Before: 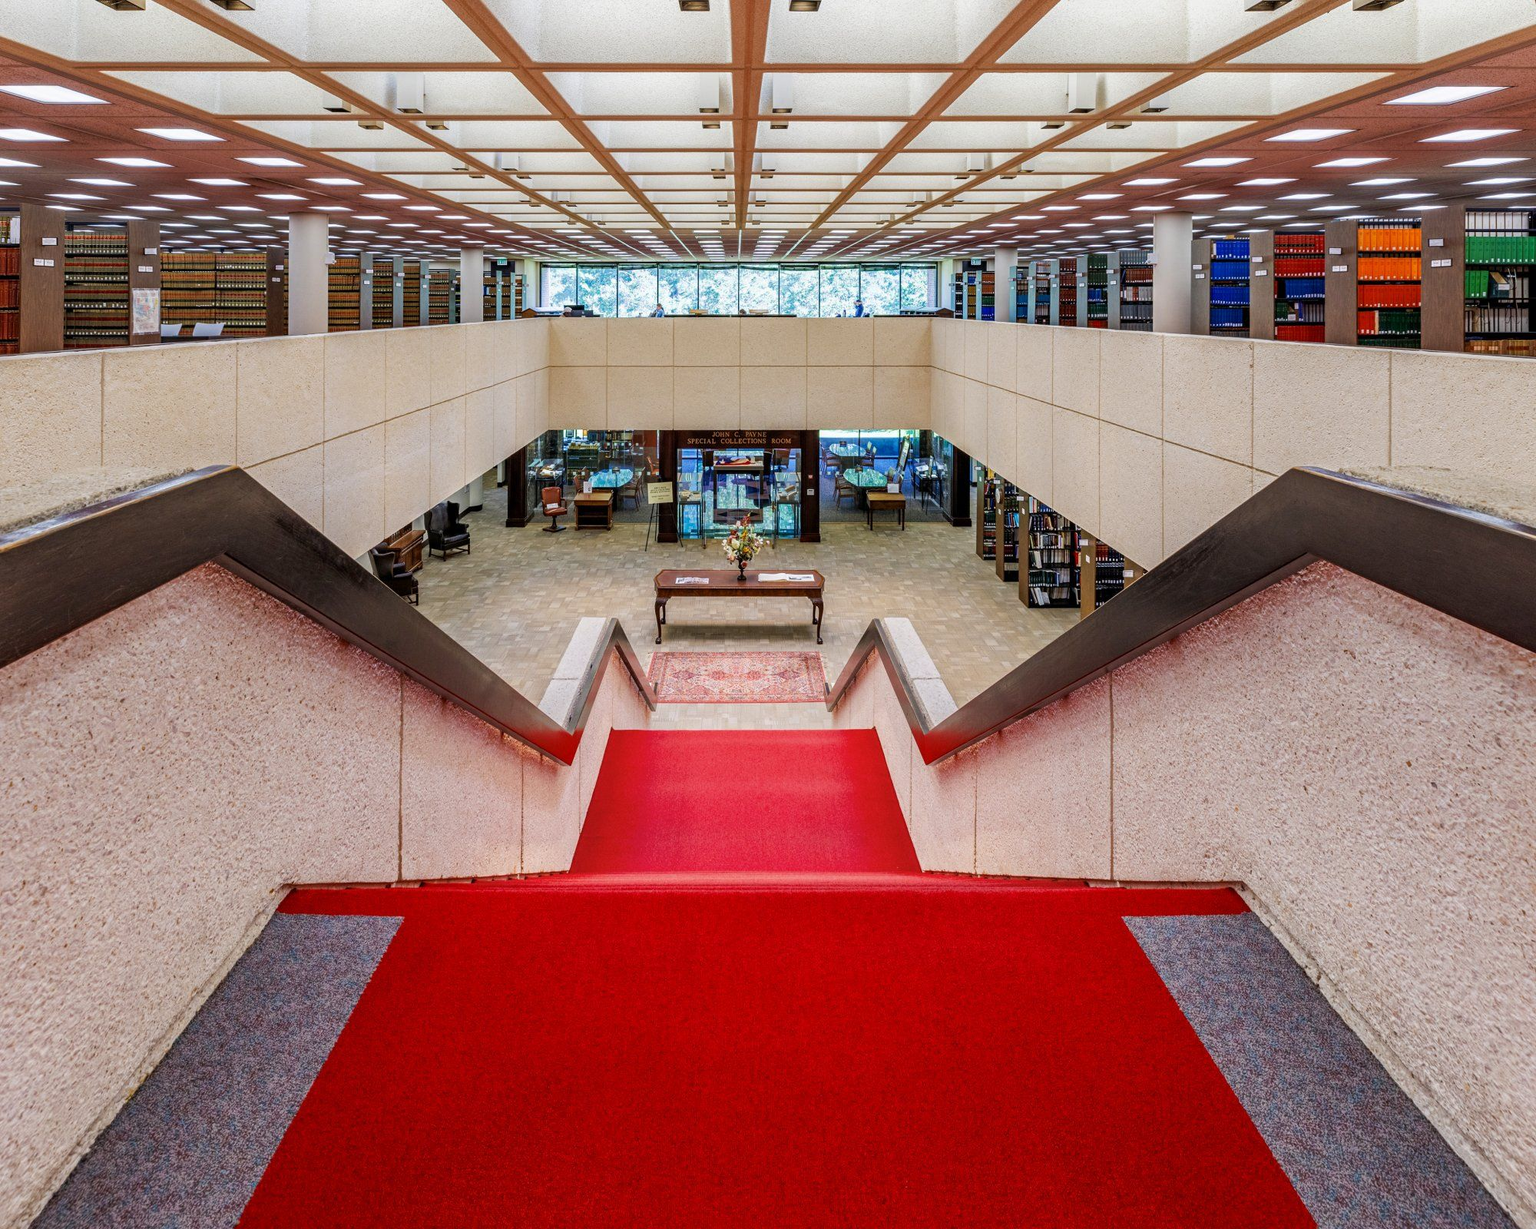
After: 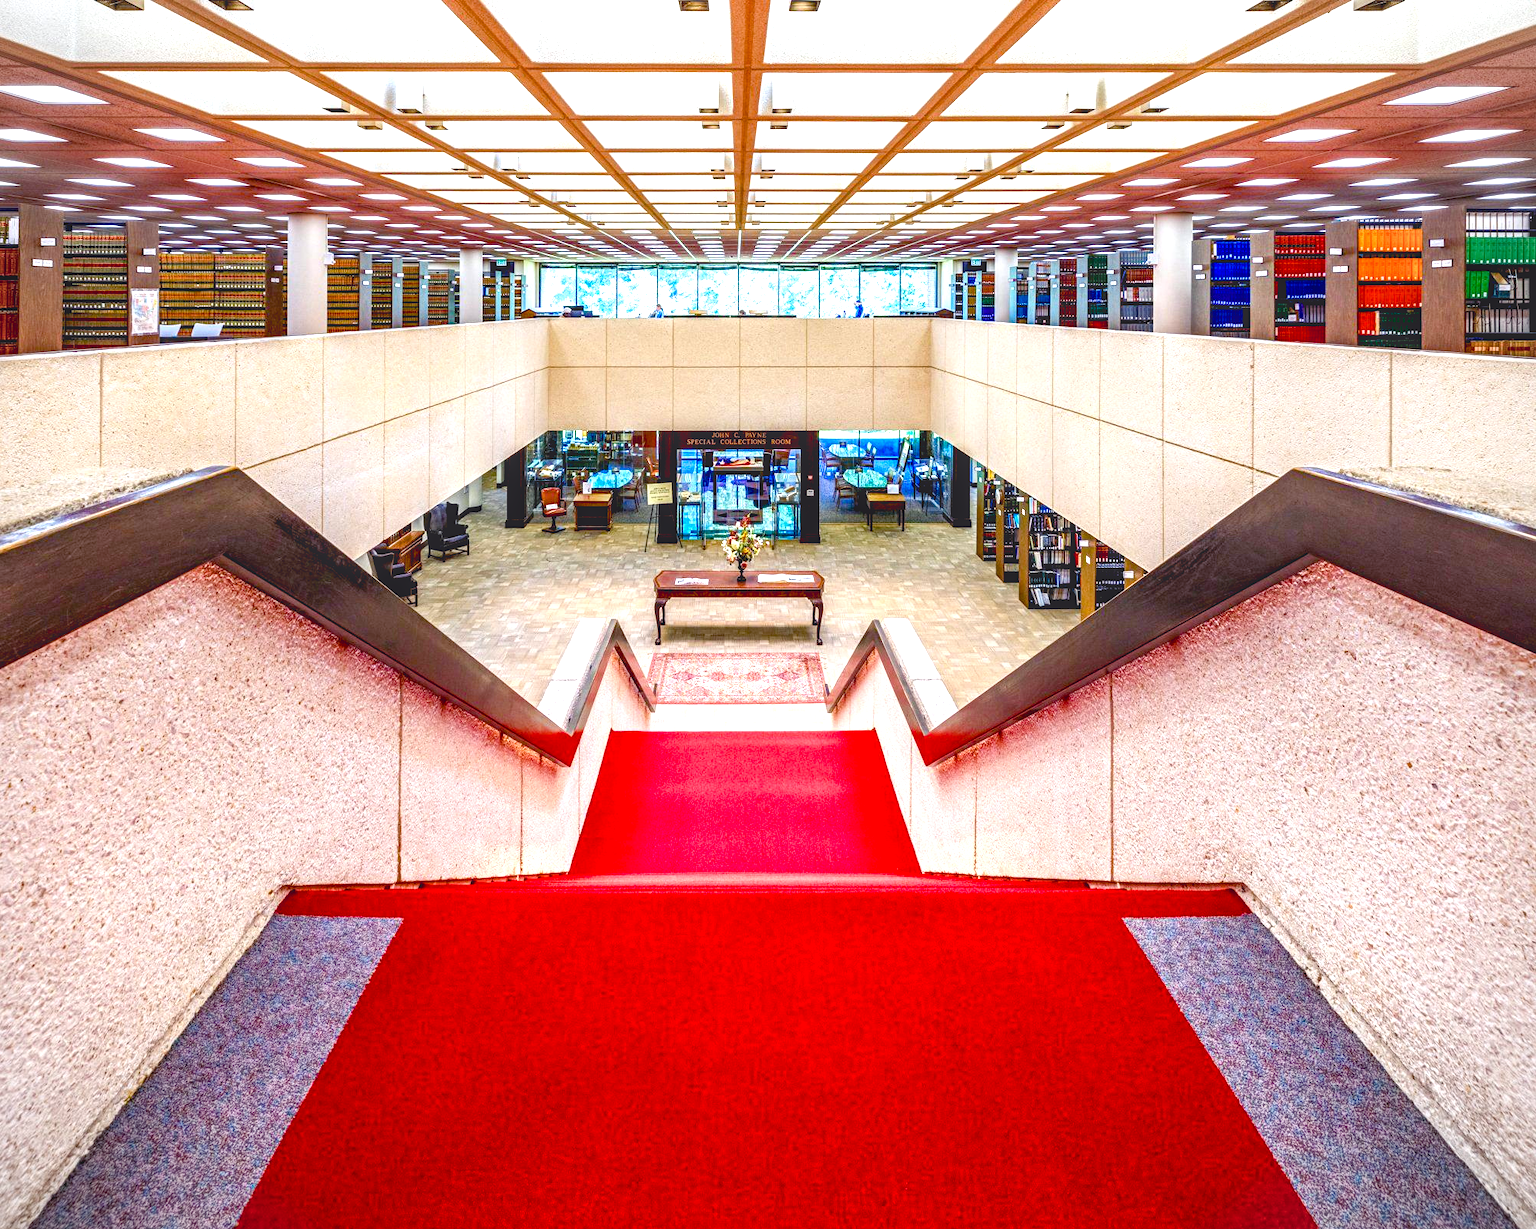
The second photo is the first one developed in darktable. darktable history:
crop and rotate: left 0.126%
exposure: black level correction 0.01, exposure 1 EV, compensate highlight preservation false
white balance: red 0.978, blue 0.999
local contrast: on, module defaults
color balance rgb: shadows lift › chroma 3%, shadows lift › hue 280.8°, power › hue 330°, highlights gain › chroma 3%, highlights gain › hue 75.6°, global offset › luminance 1.5%, perceptual saturation grading › global saturation 20%, perceptual saturation grading › highlights -25%, perceptual saturation grading › shadows 50%, global vibrance 30%
vignetting: fall-off start 92.6%, brightness -0.52, saturation -0.51, center (-0.012, 0)
color calibration: illuminant as shot in camera, x 0.358, y 0.373, temperature 4628.91 K
